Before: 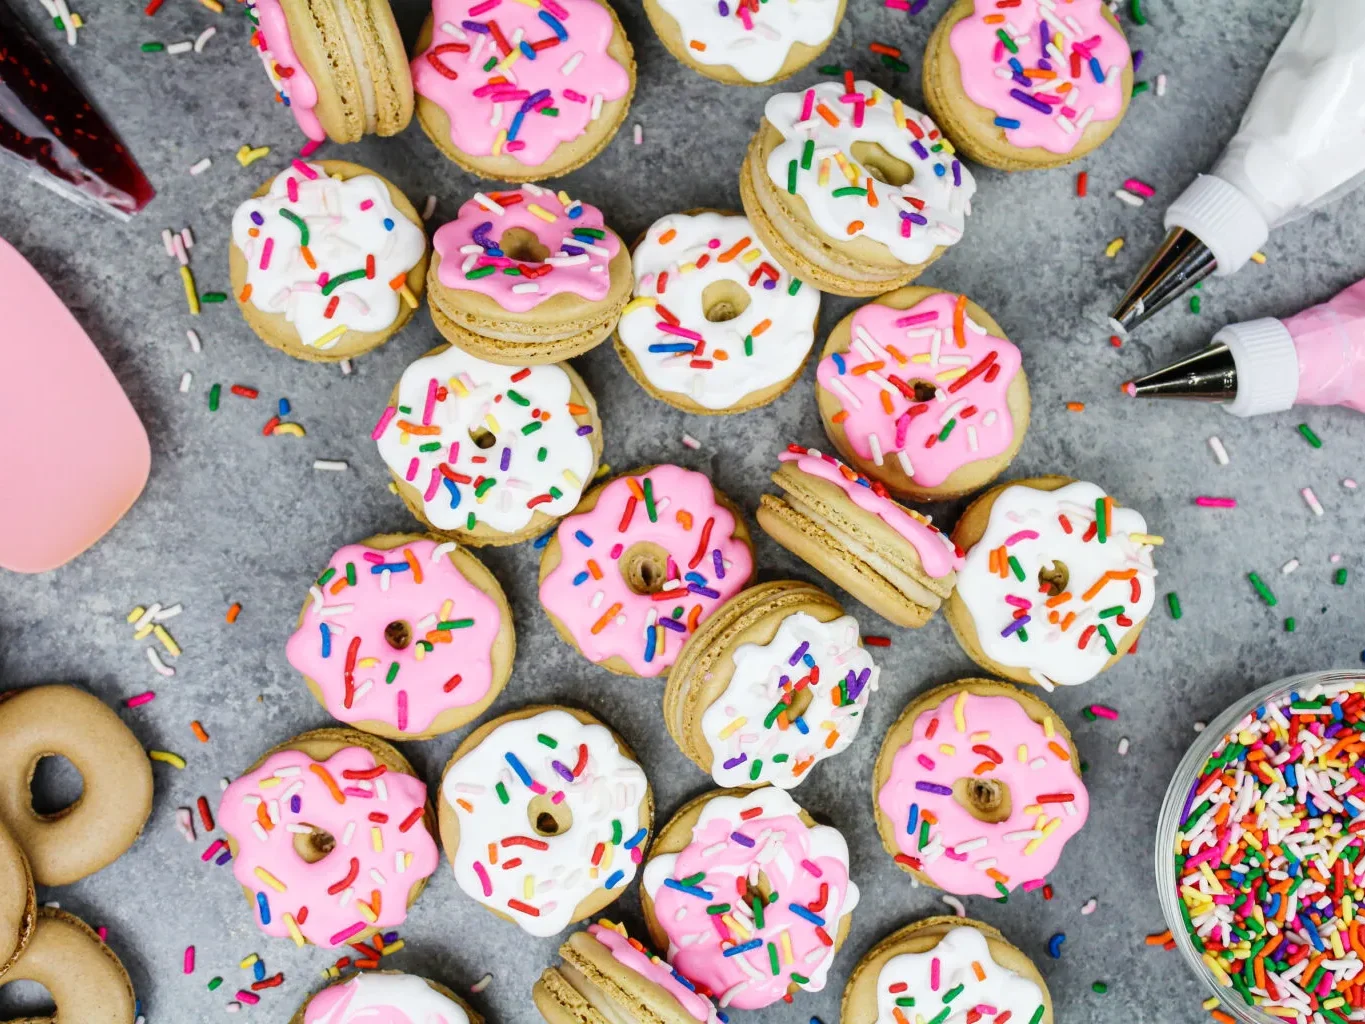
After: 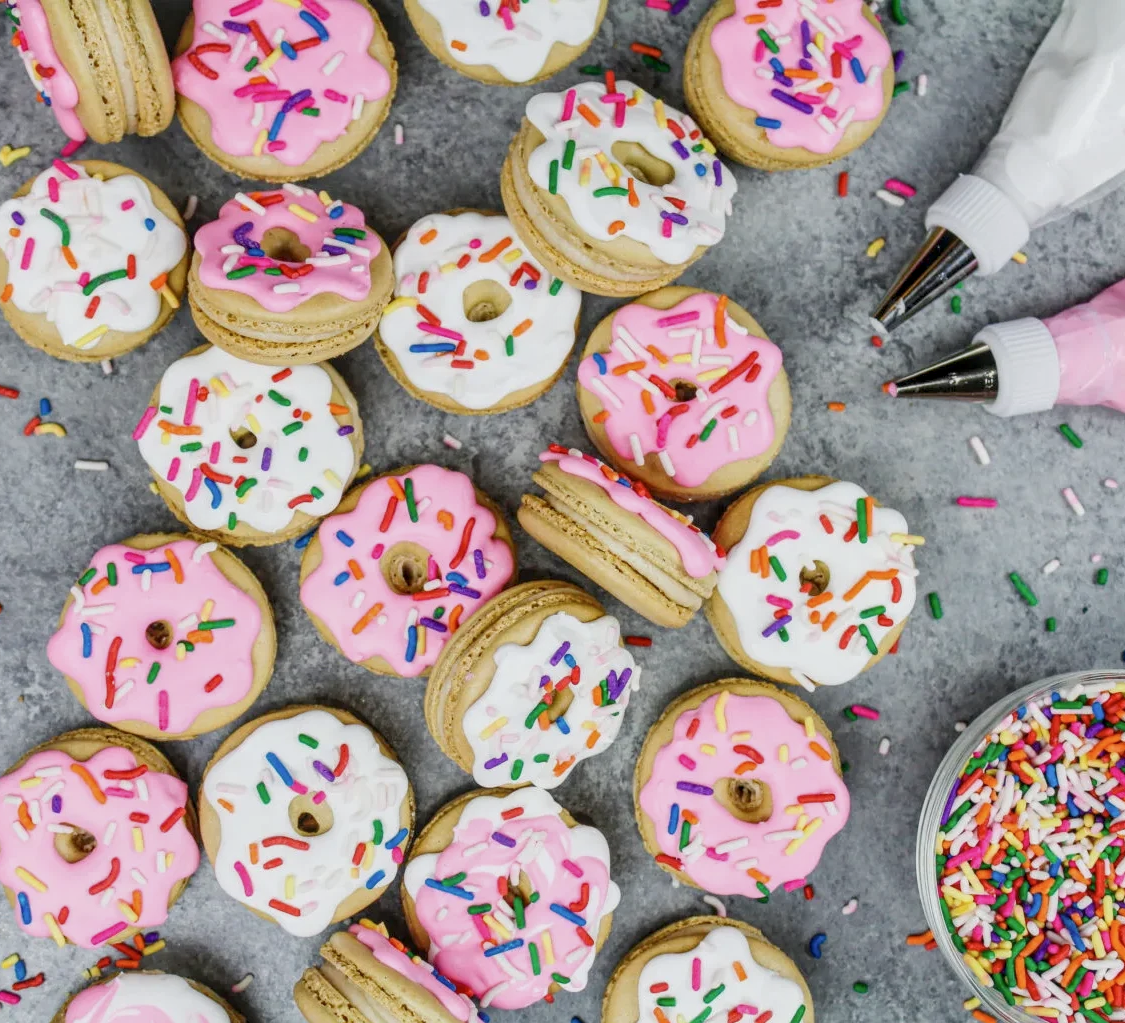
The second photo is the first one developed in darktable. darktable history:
local contrast: on, module defaults
color balance: contrast -15%
tone equalizer: on, module defaults
crop: left 17.582%, bottom 0.031%
